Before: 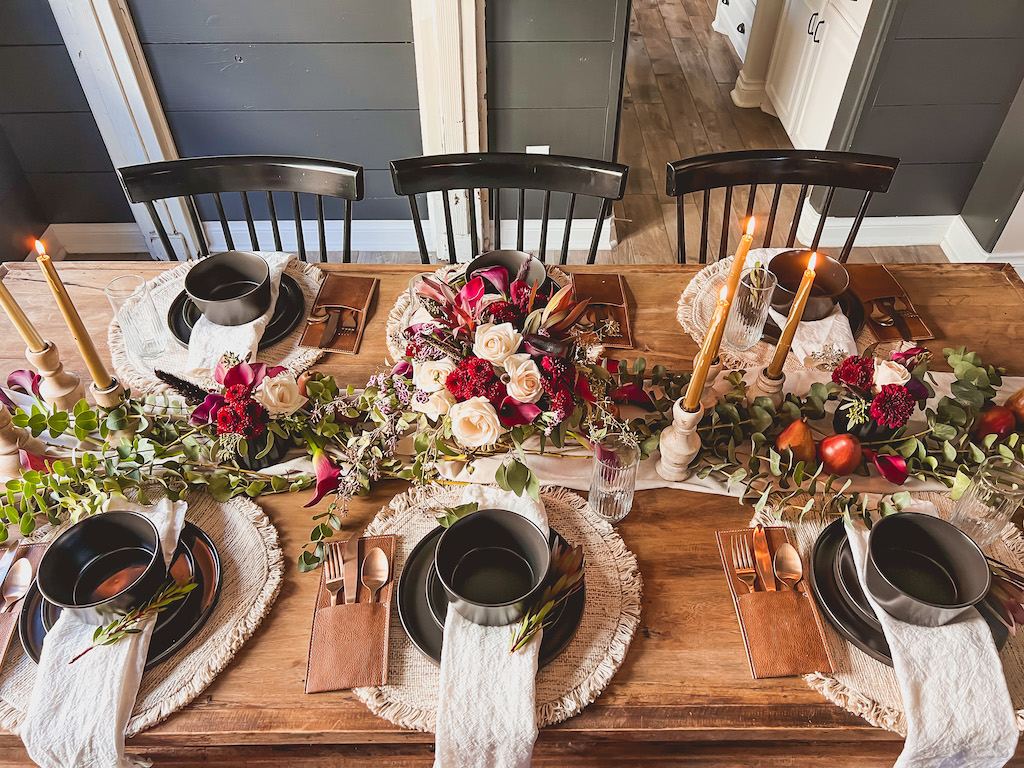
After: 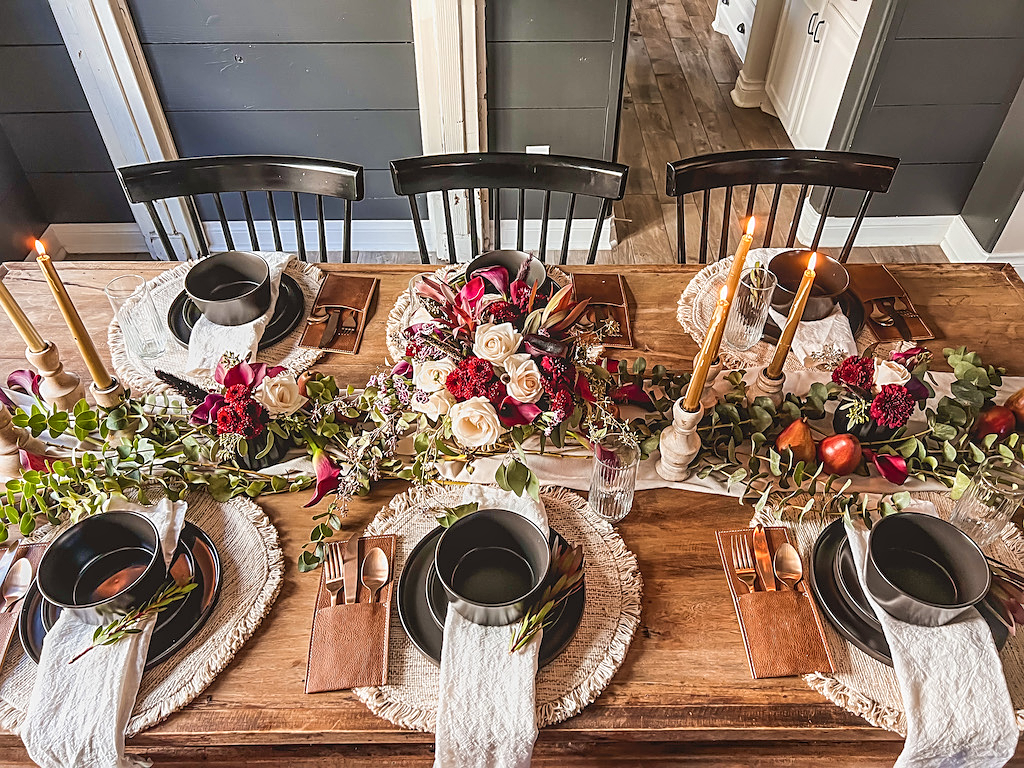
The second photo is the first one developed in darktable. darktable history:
shadows and highlights: shadows 52.34, highlights -28.23, soften with gaussian
local contrast: detail 130%
sharpen: on, module defaults
